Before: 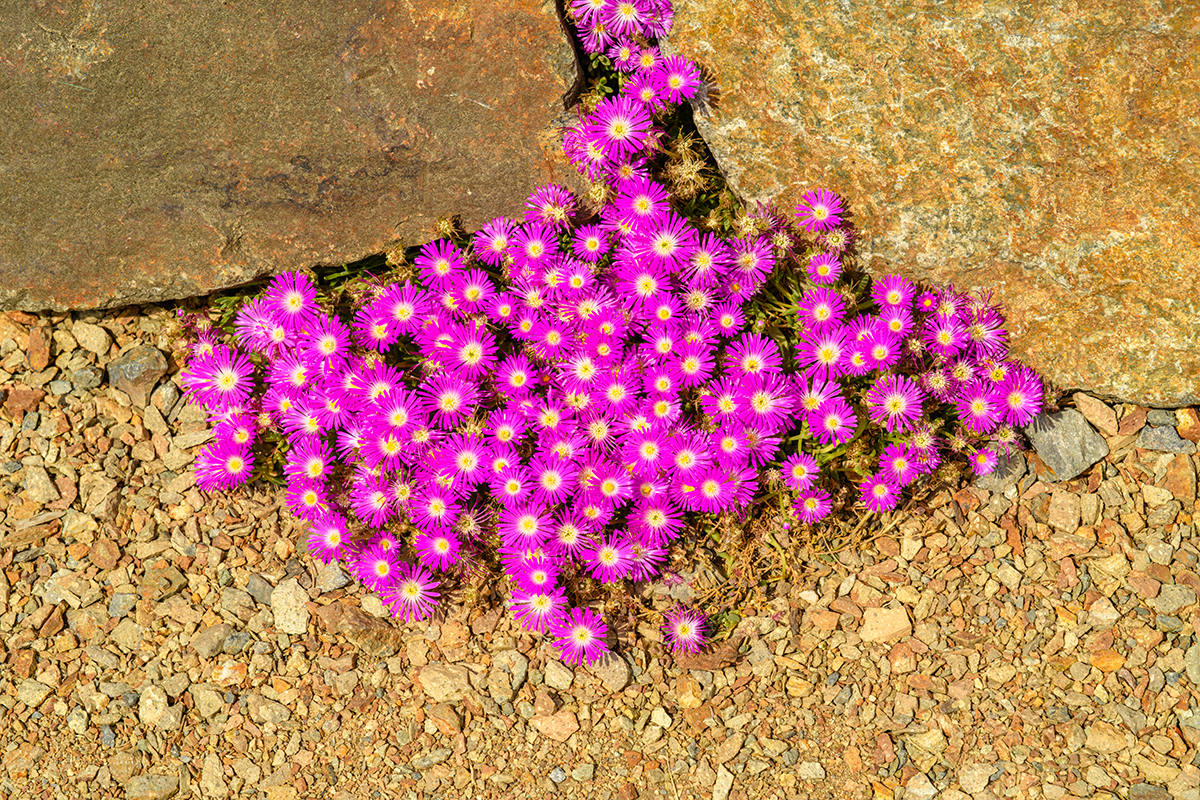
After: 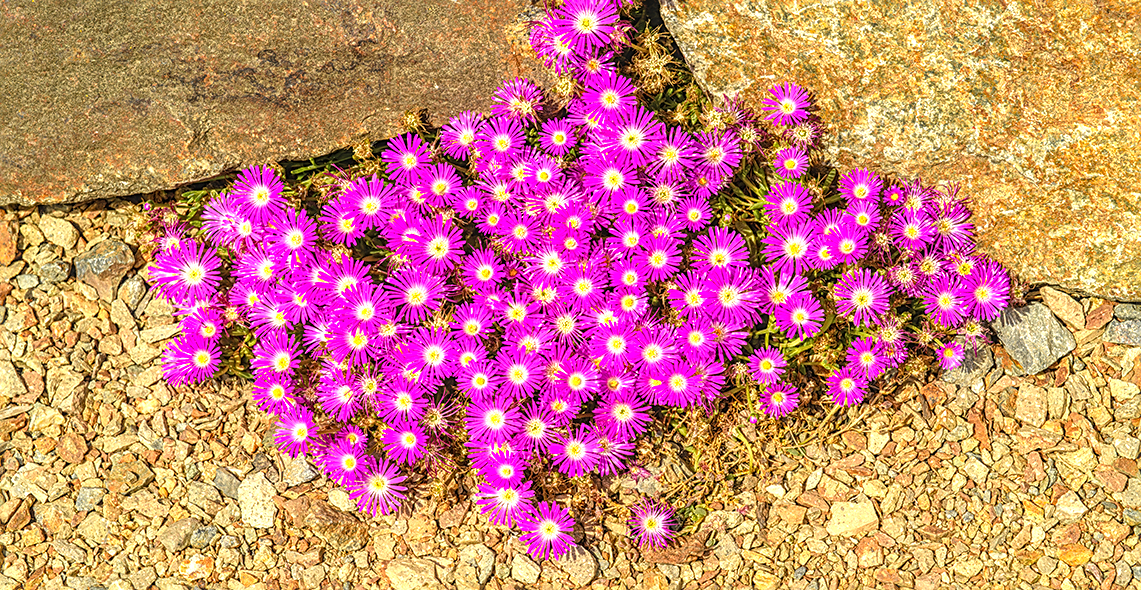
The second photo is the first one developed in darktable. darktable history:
crop and rotate: left 2.832%, top 13.414%, right 2.038%, bottom 12.787%
sharpen: on, module defaults
exposure: black level correction 0, exposure 0.499 EV, compensate highlight preservation false
local contrast: highlights 5%, shadows 7%, detail 133%
